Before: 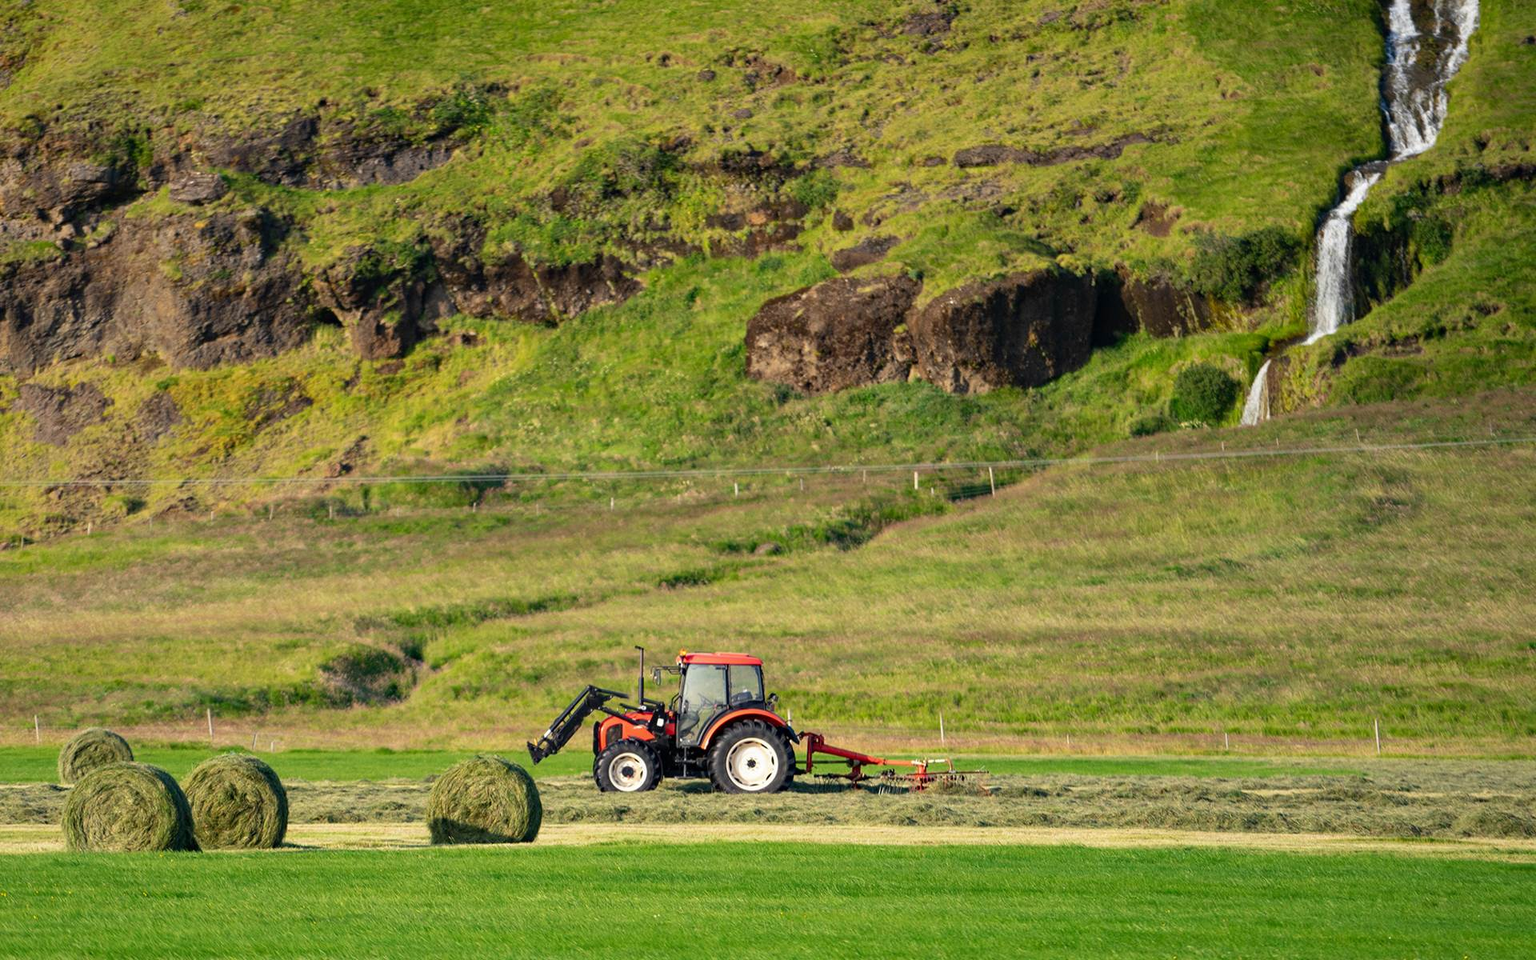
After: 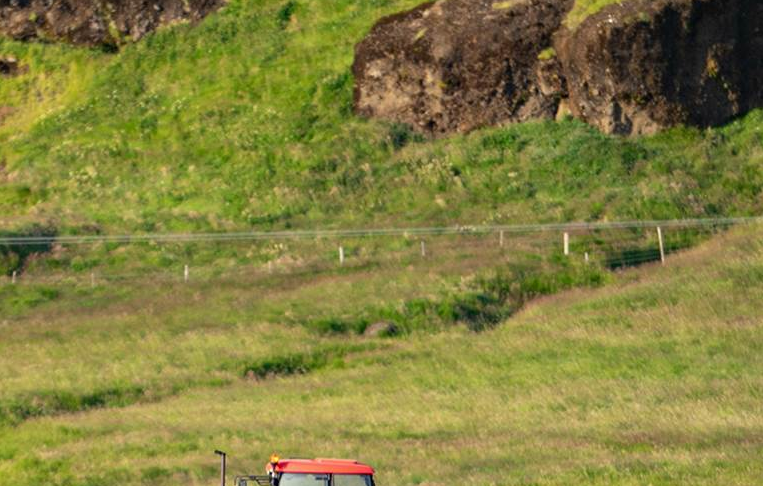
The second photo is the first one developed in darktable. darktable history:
crop: left 30.198%, top 29.817%, right 30.05%, bottom 29.63%
